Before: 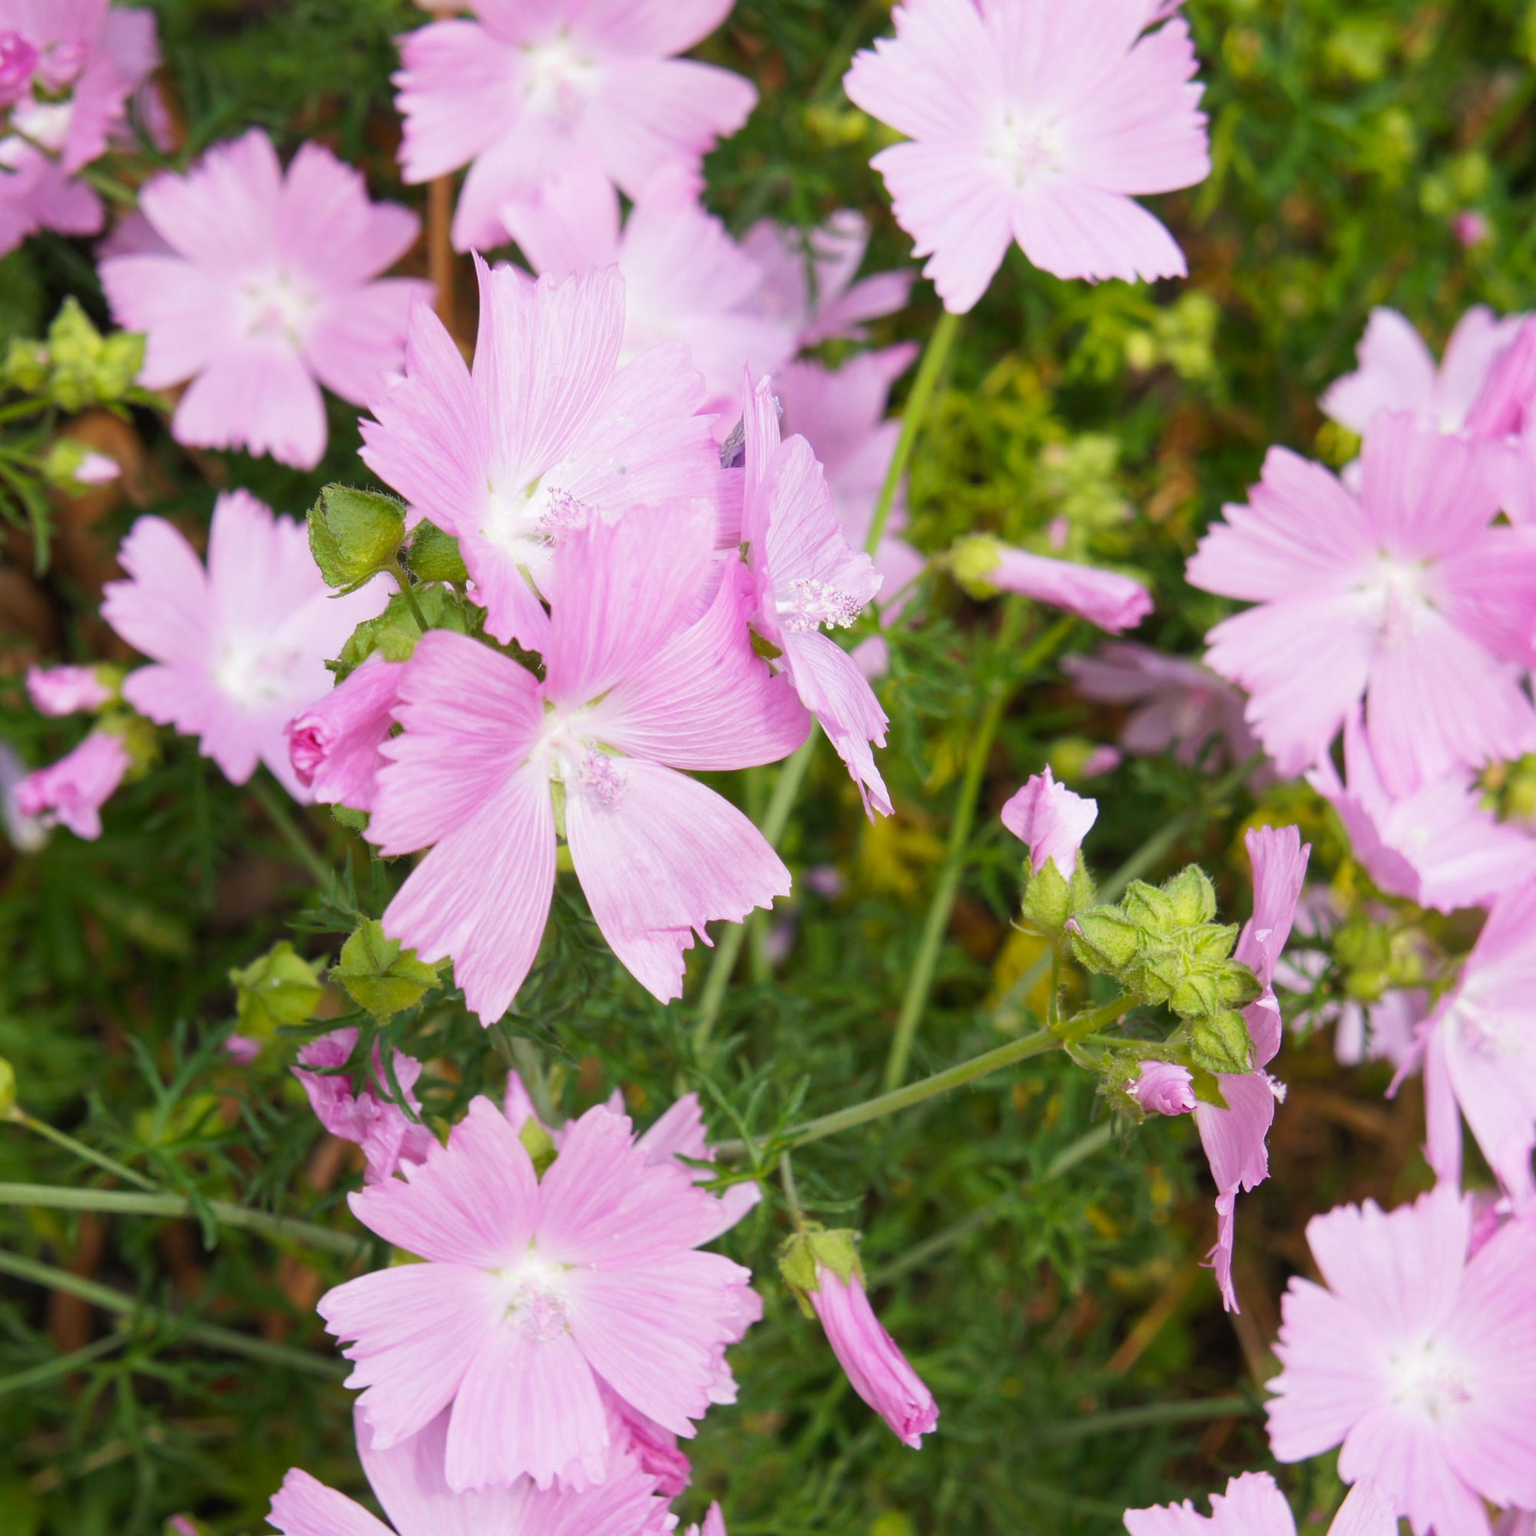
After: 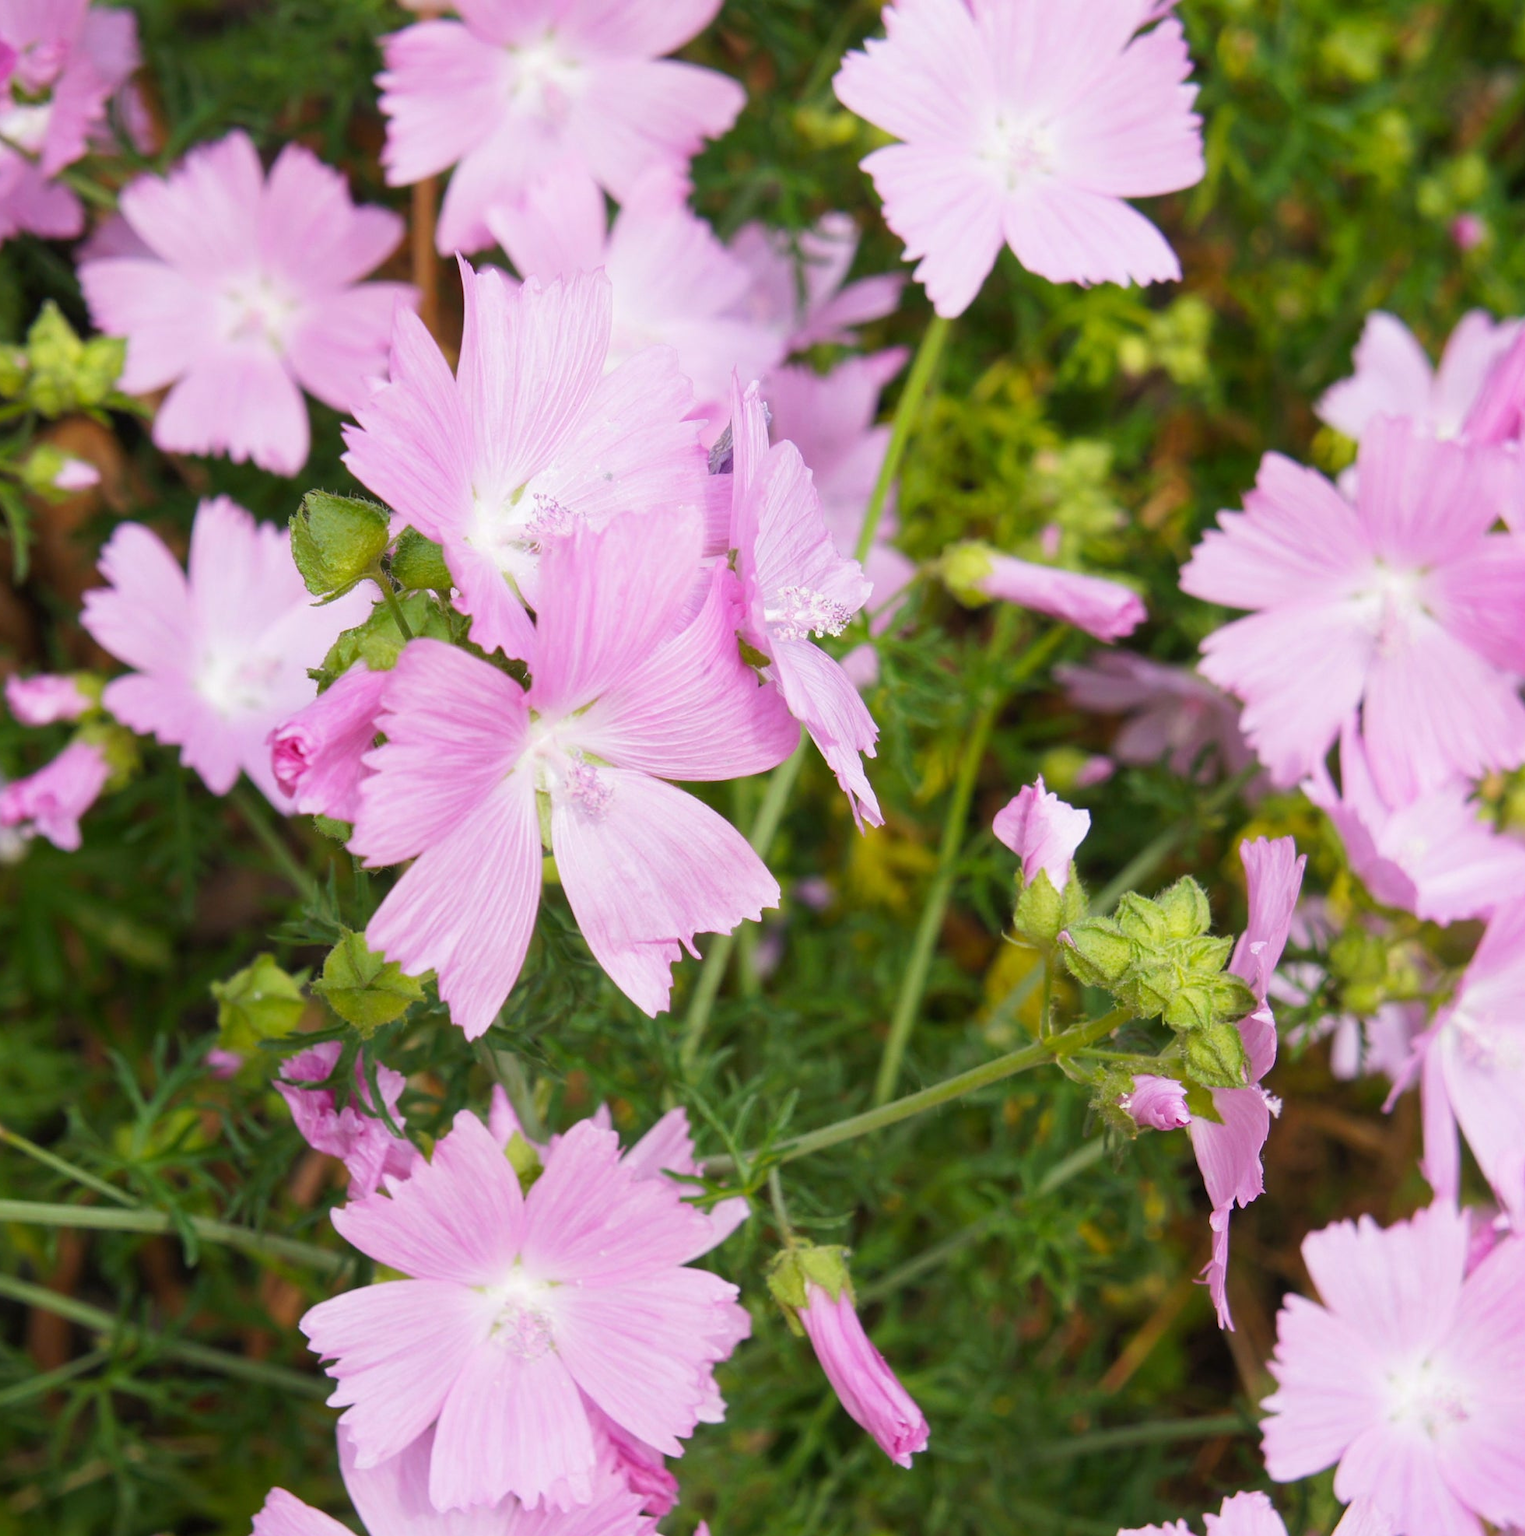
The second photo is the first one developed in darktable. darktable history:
crop and rotate: left 1.445%, right 0.545%, bottom 1.252%
